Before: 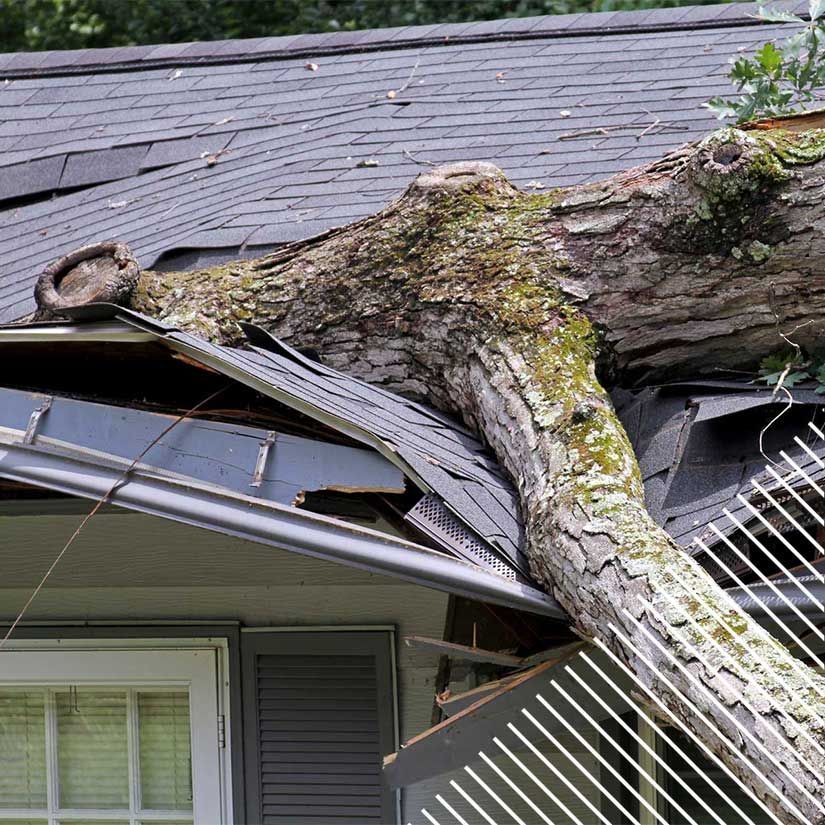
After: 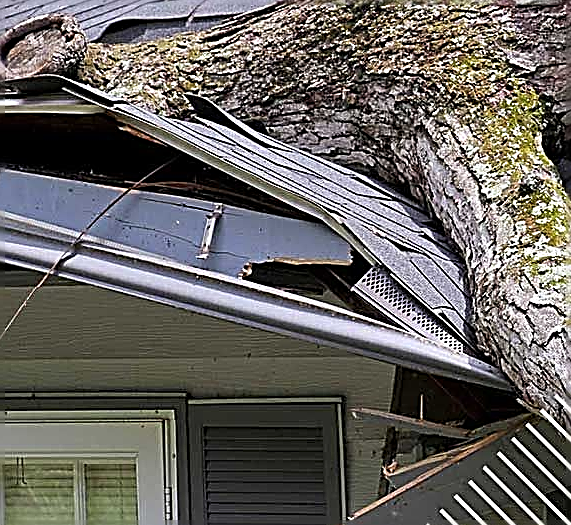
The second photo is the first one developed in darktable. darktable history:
sharpen: amount 2
crop: left 6.488%, top 27.668%, right 24.183%, bottom 8.656%
